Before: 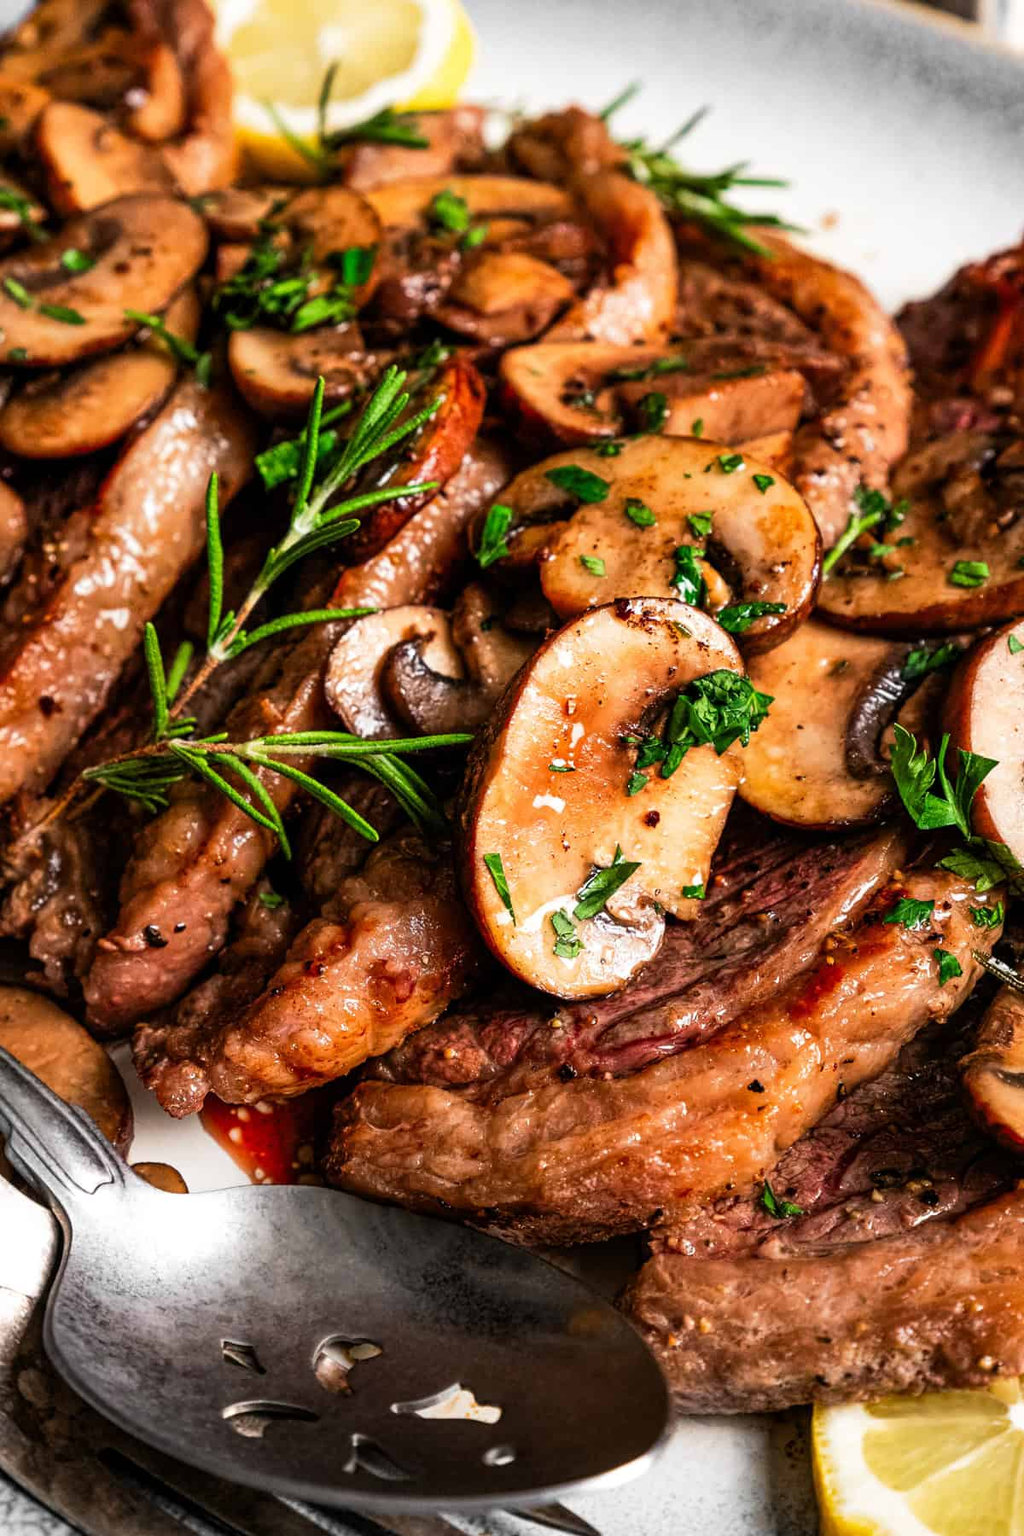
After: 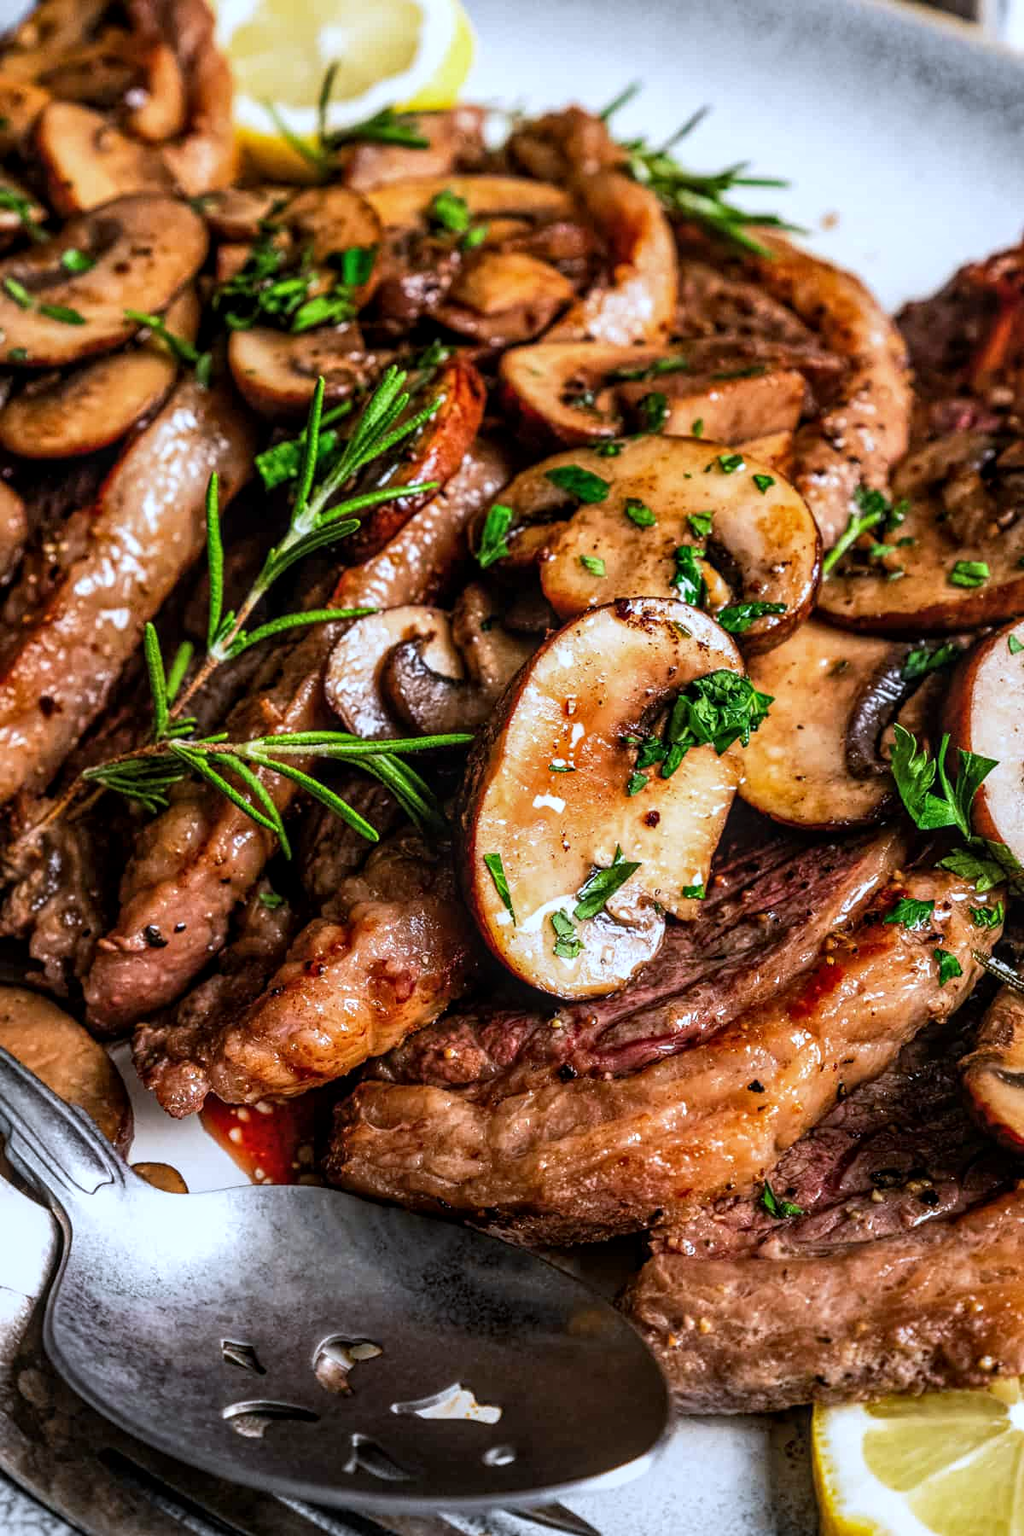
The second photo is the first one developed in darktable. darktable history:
white balance: red 0.931, blue 1.11
local contrast: on, module defaults
